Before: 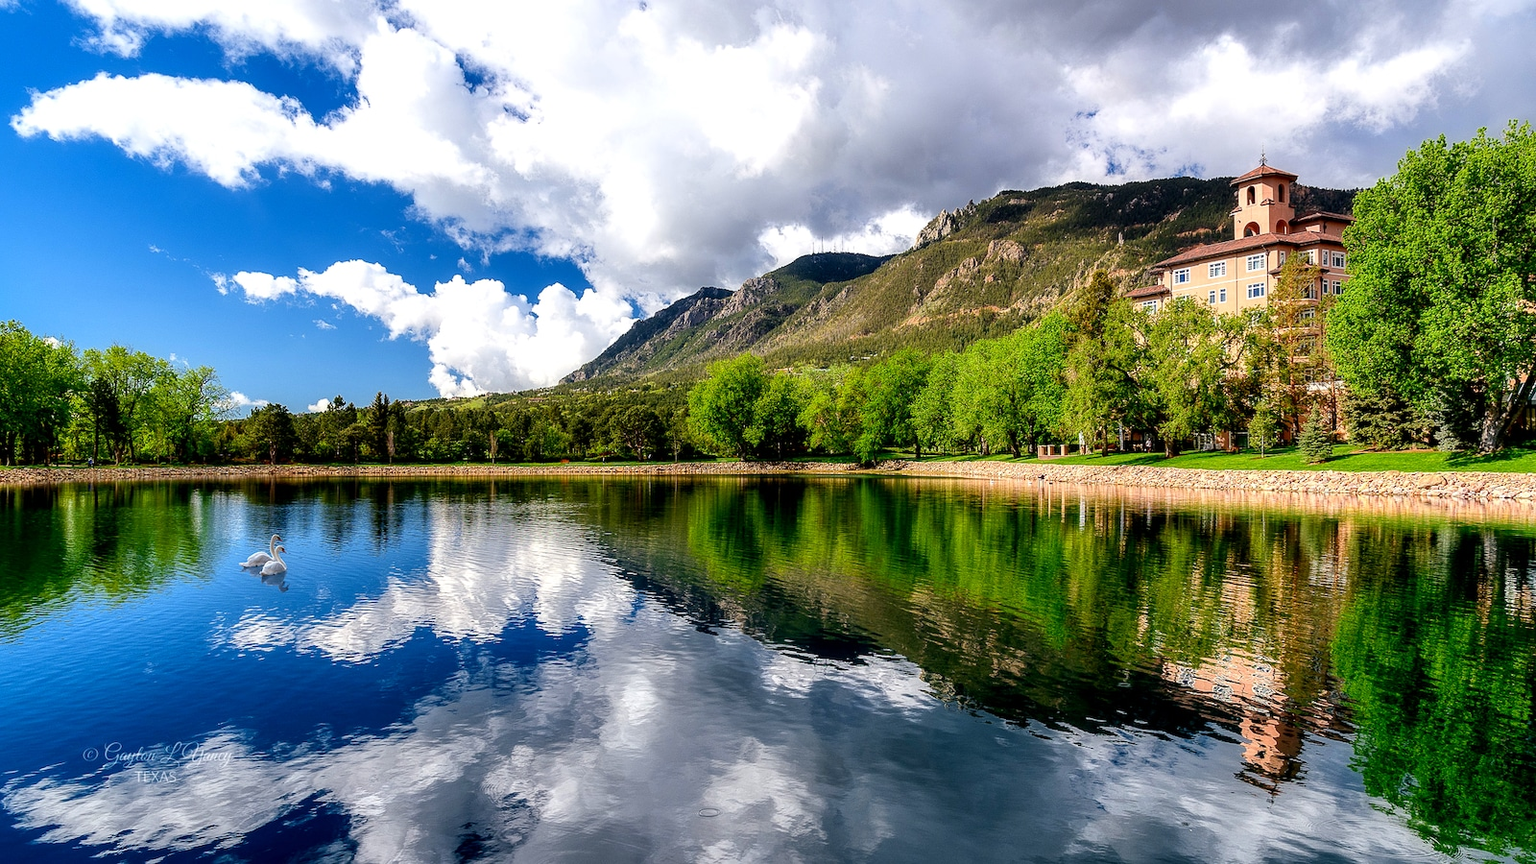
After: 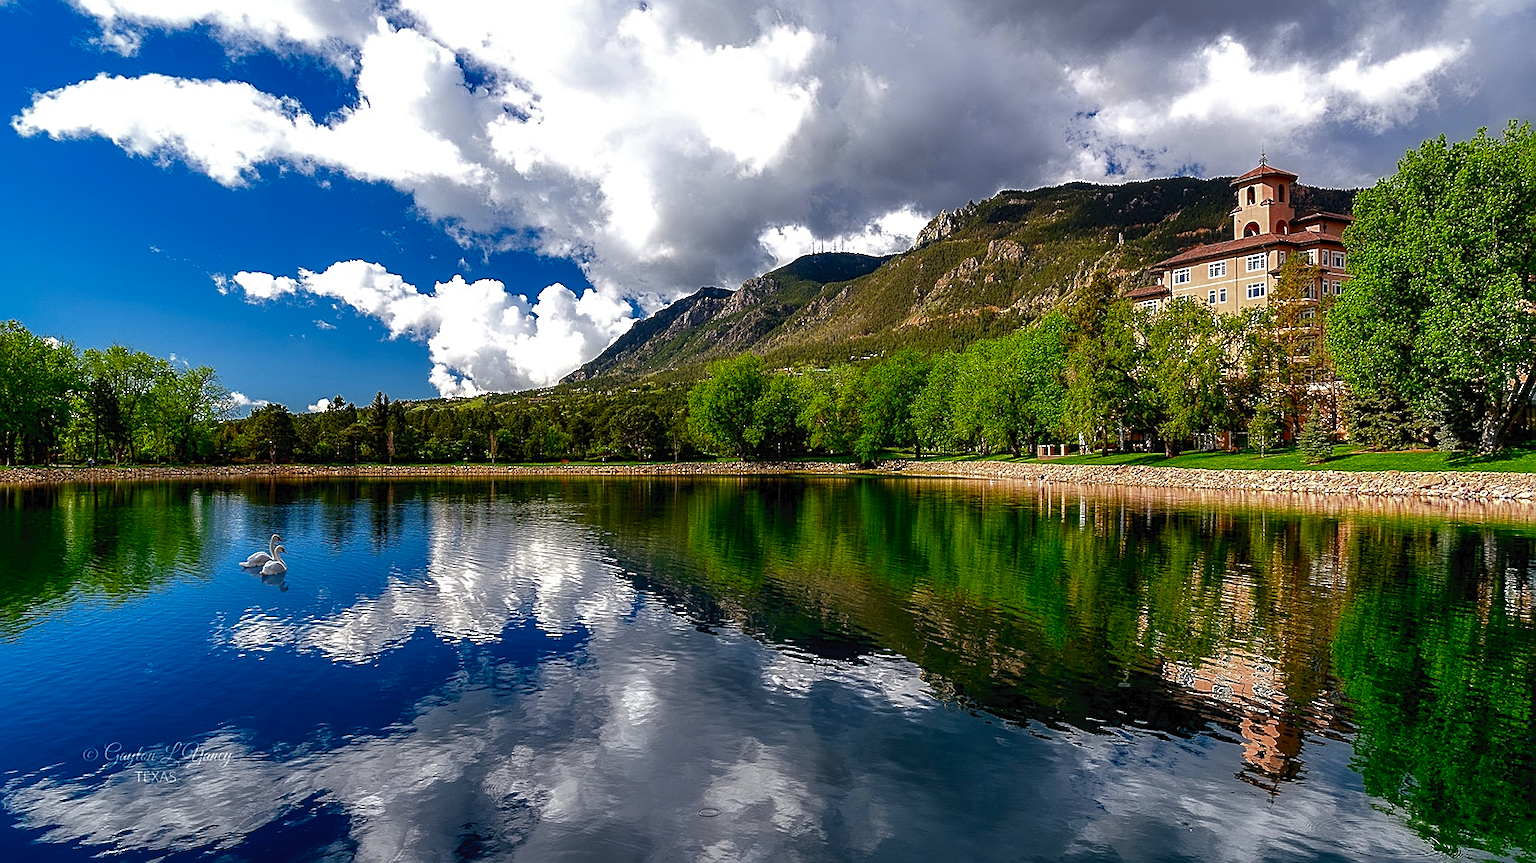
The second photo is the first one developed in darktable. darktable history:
crop: bottom 0.072%
base curve: preserve colors none
tone curve: curves: ch0 [(0, 0) (0.003, 0.029) (0.011, 0.034) (0.025, 0.044) (0.044, 0.057) (0.069, 0.07) (0.1, 0.084) (0.136, 0.104) (0.177, 0.127) (0.224, 0.156) (0.277, 0.192) (0.335, 0.236) (0.399, 0.284) (0.468, 0.339) (0.543, 0.393) (0.623, 0.454) (0.709, 0.541) (0.801, 0.65) (0.898, 0.766) (1, 1)], color space Lab, independent channels, preserve colors none
sharpen: on, module defaults
